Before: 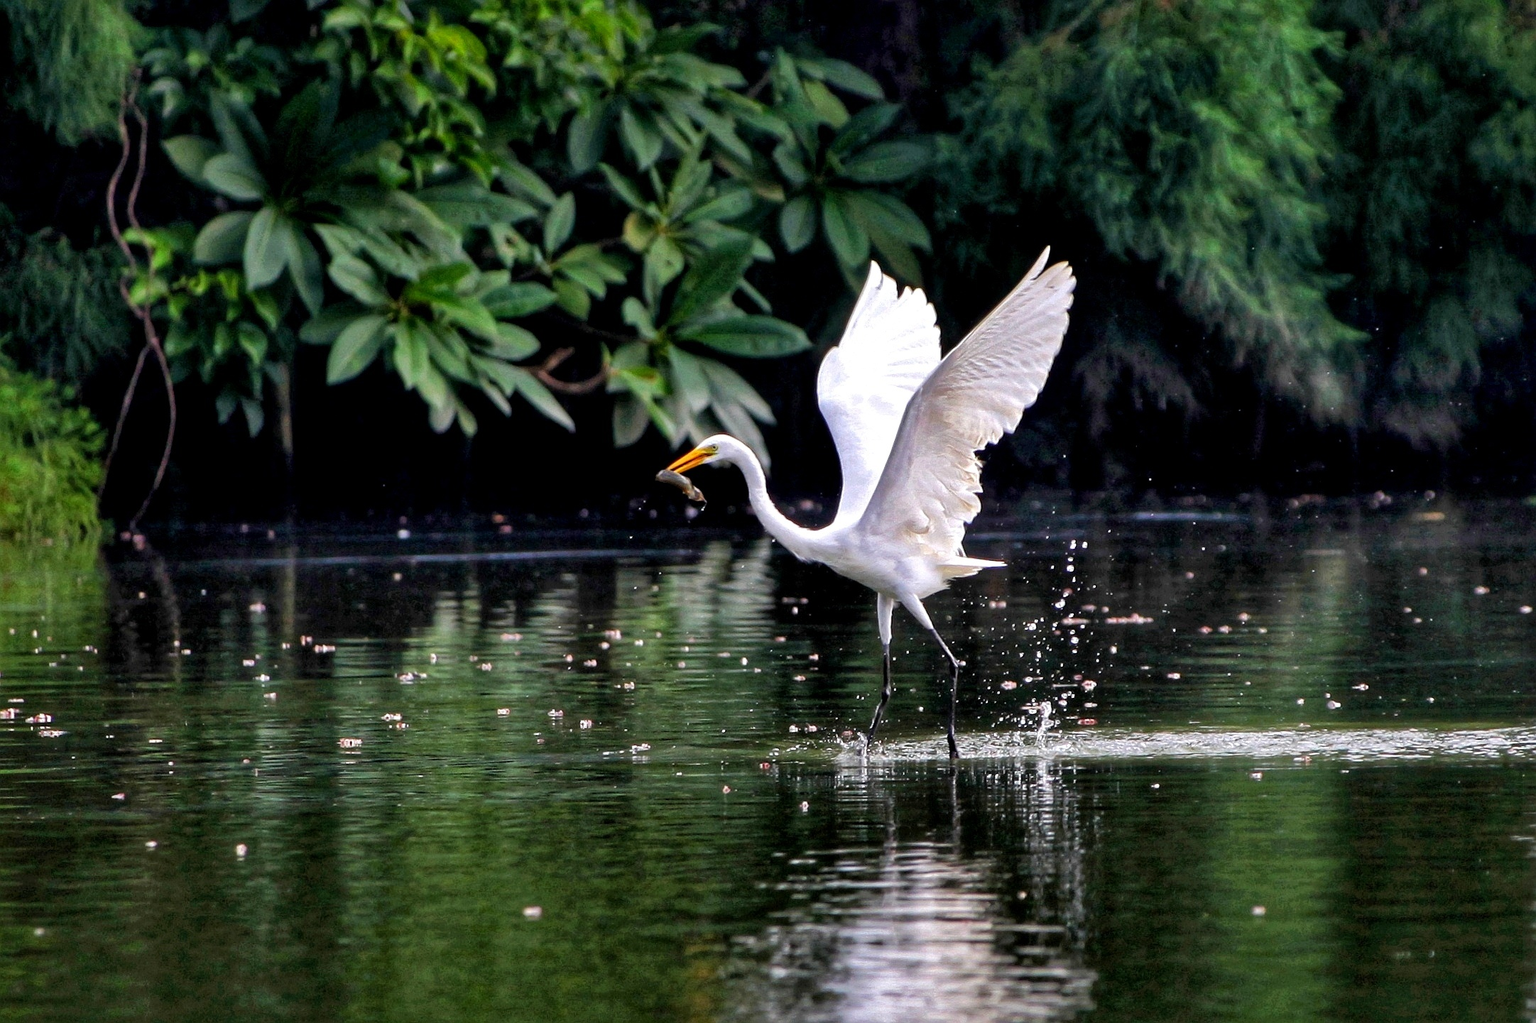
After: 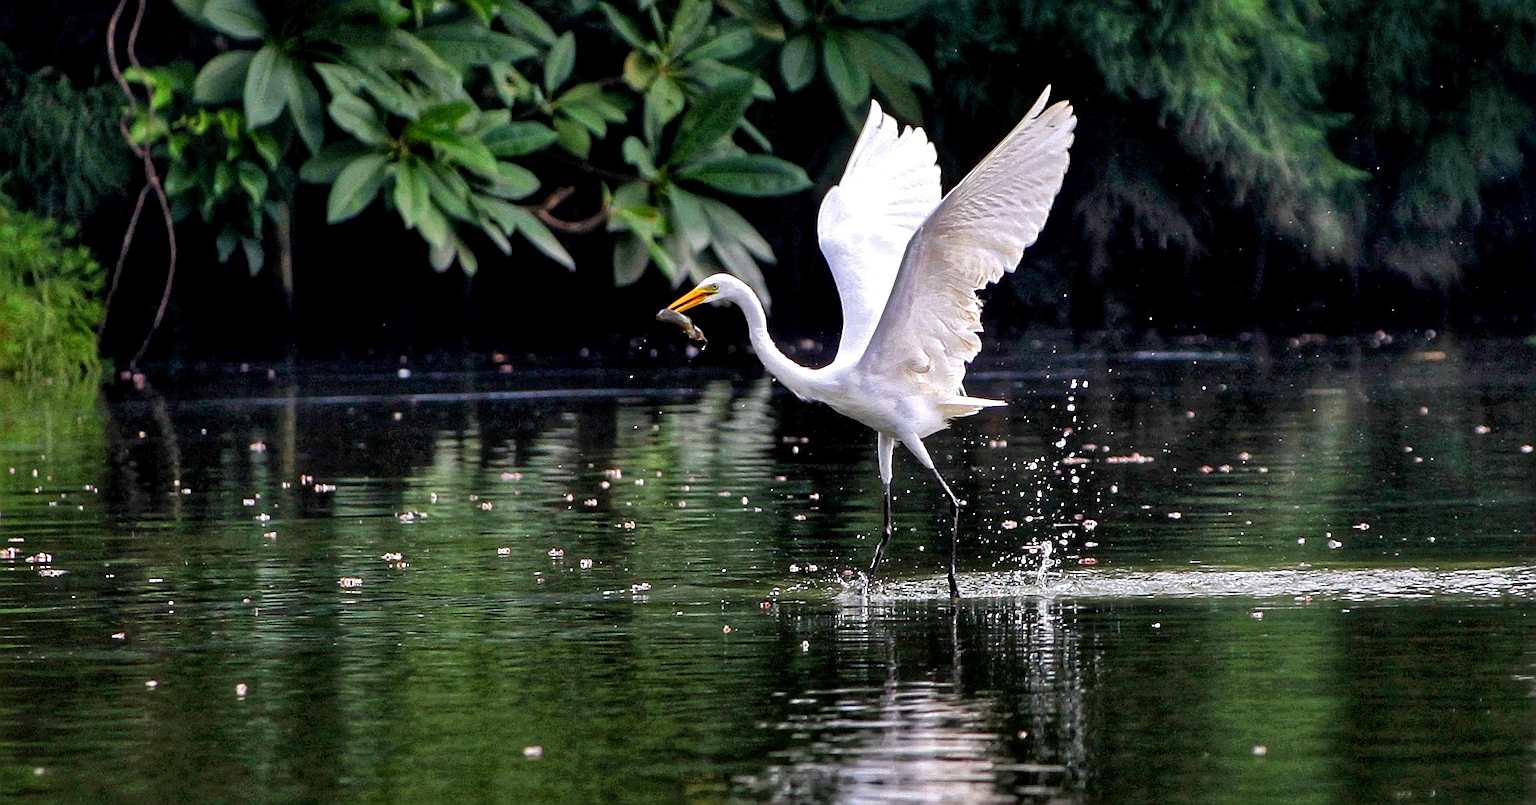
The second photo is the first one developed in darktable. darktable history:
sharpen: on, module defaults
crop and rotate: top 15.774%, bottom 5.506%
